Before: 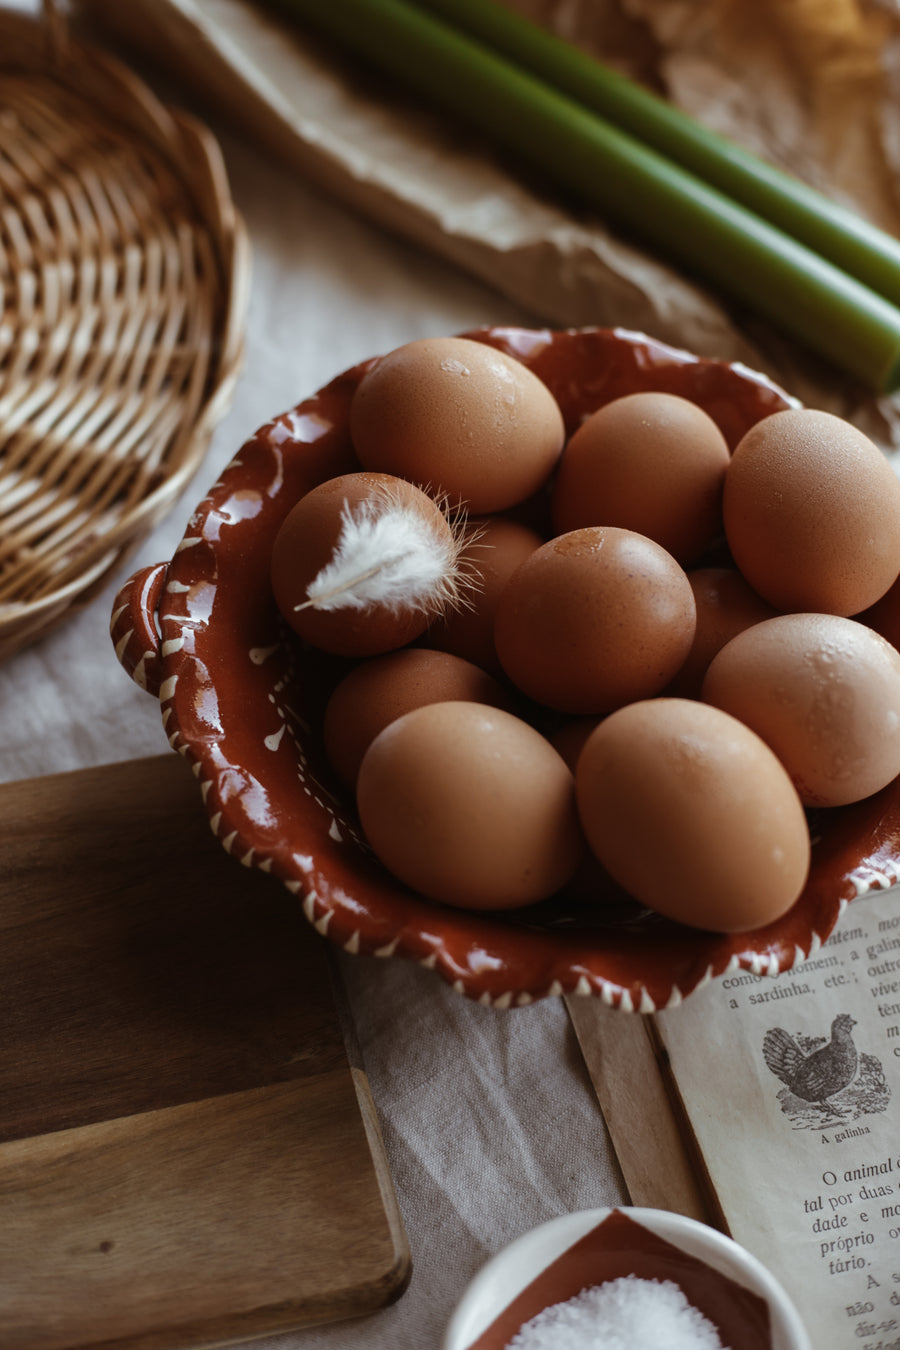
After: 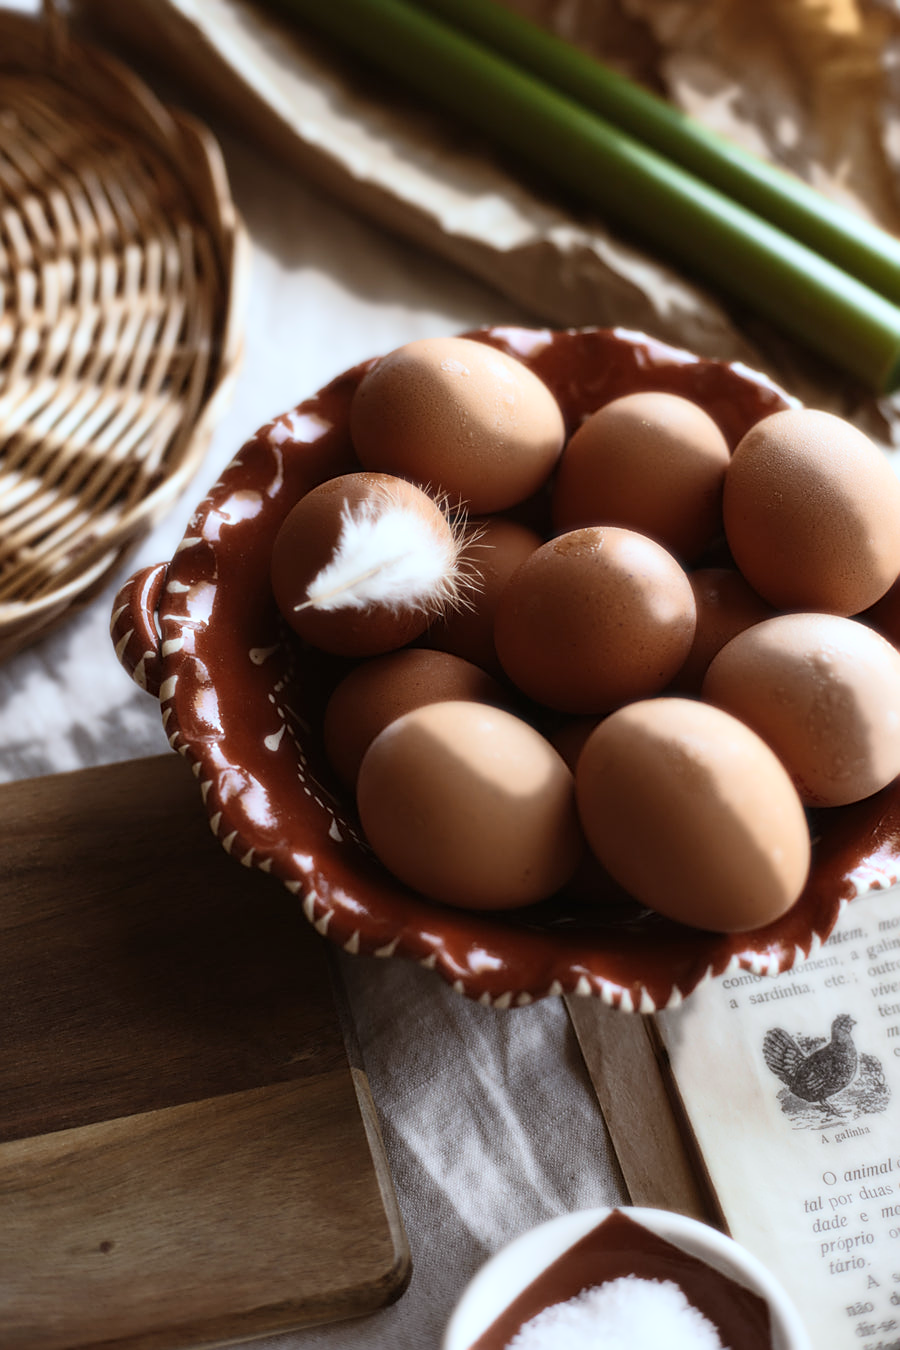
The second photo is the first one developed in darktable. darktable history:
white balance: red 0.98, blue 1.034
bloom: size 0%, threshold 54.82%, strength 8.31%
sharpen: on, module defaults
